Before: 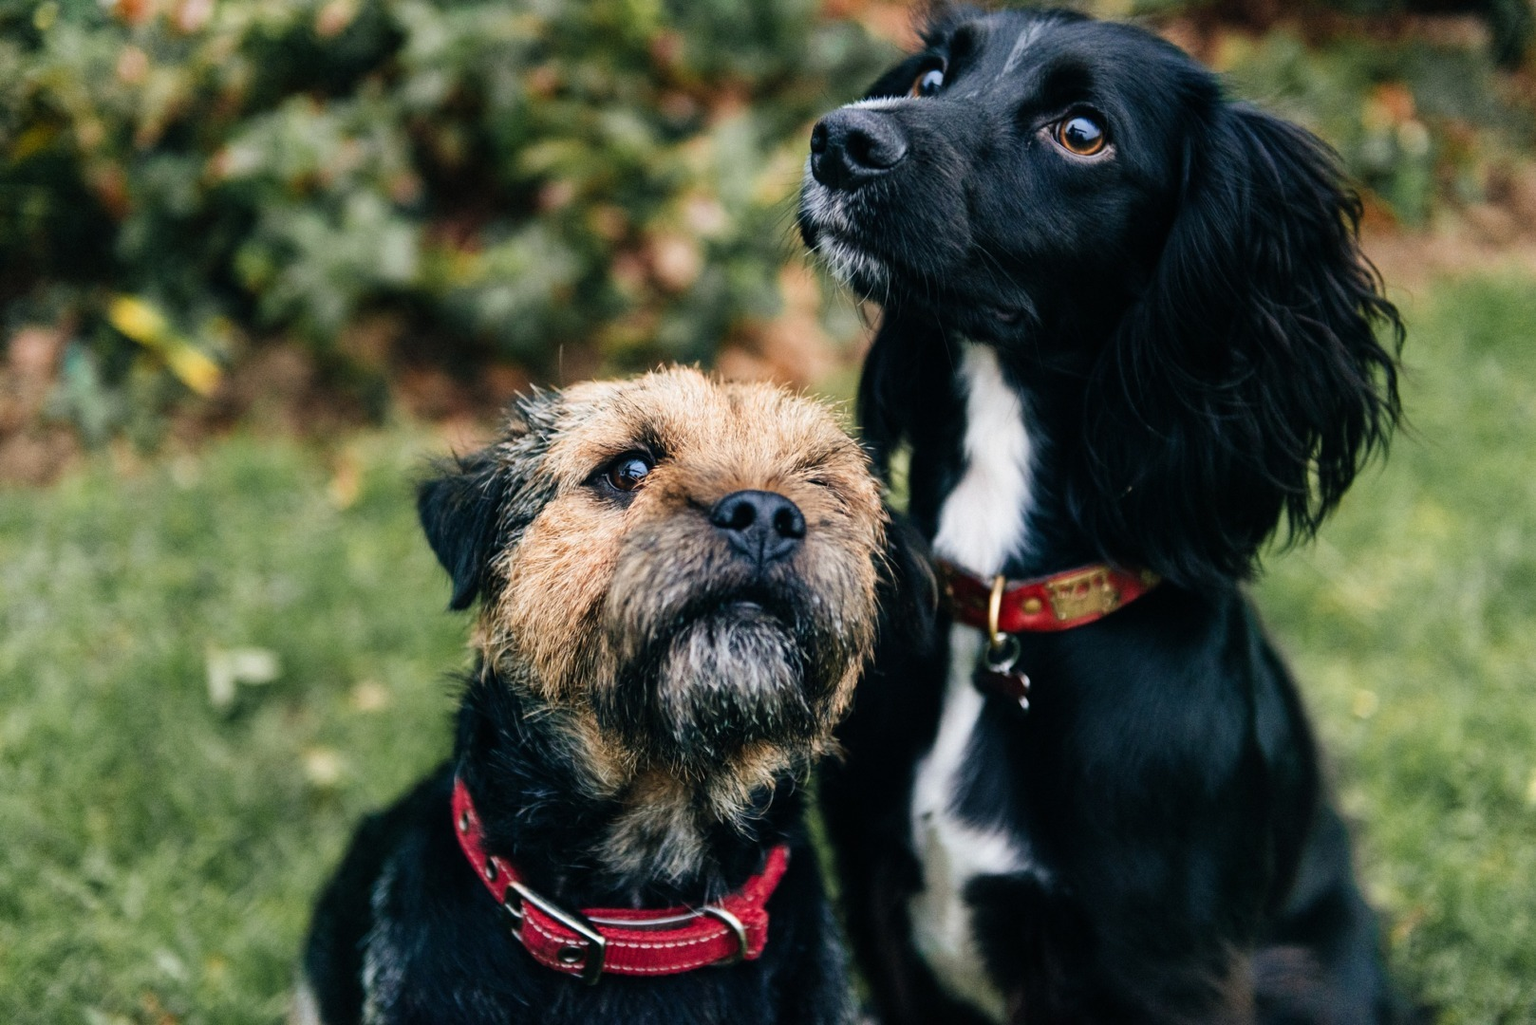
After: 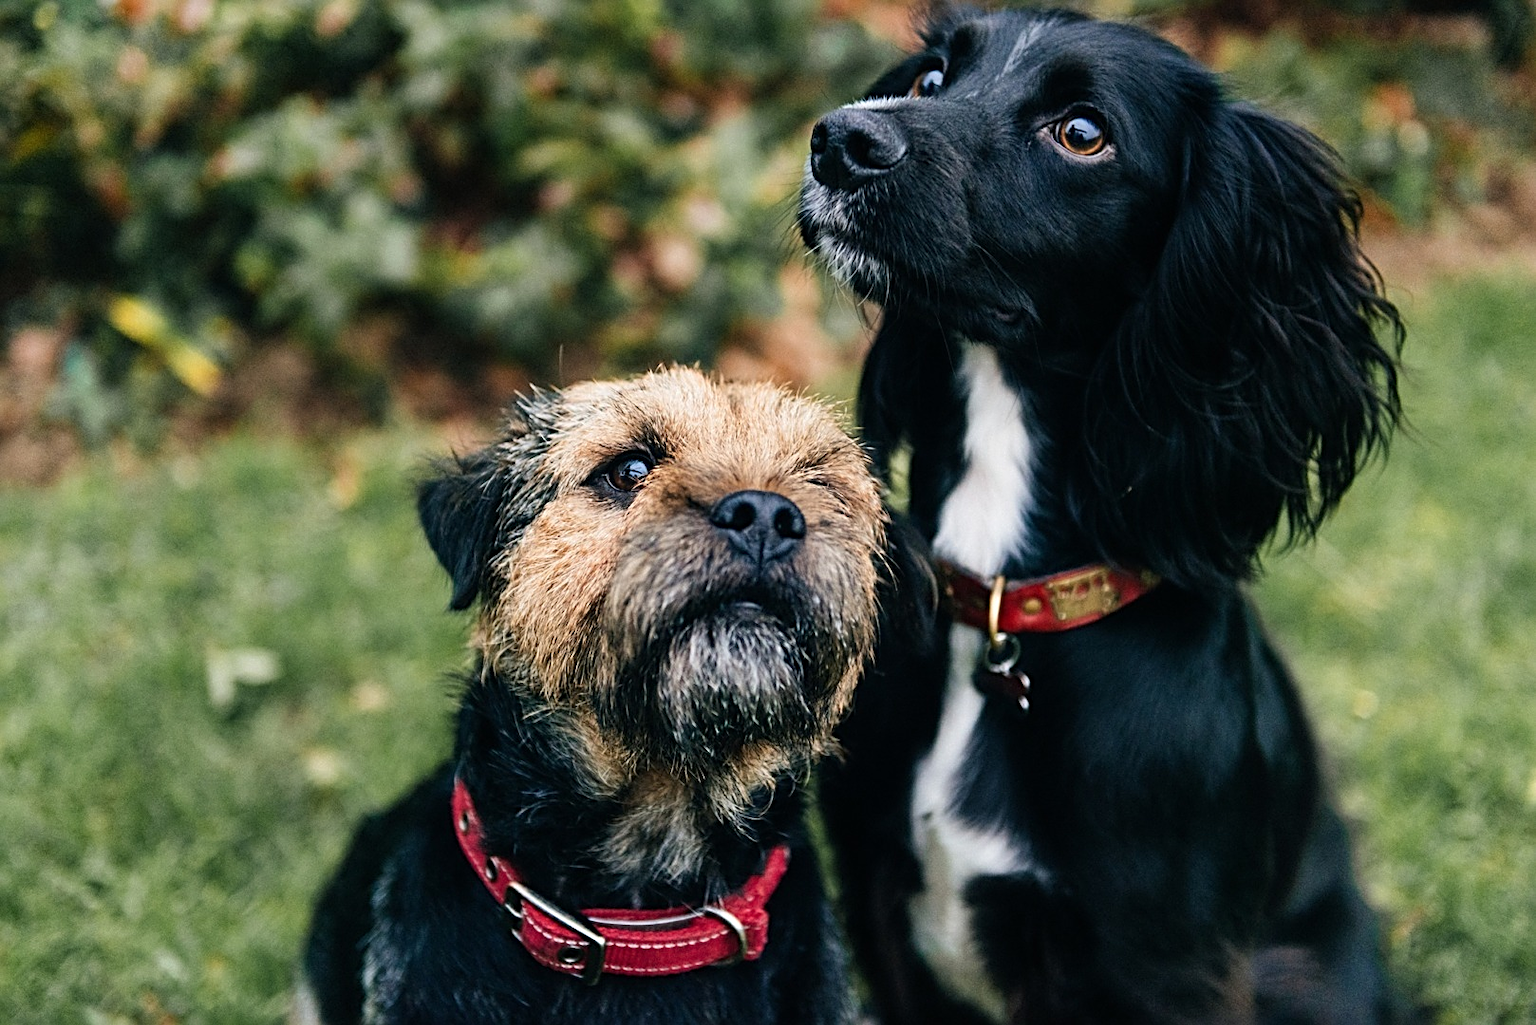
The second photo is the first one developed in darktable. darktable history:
sharpen: radius 2.753
